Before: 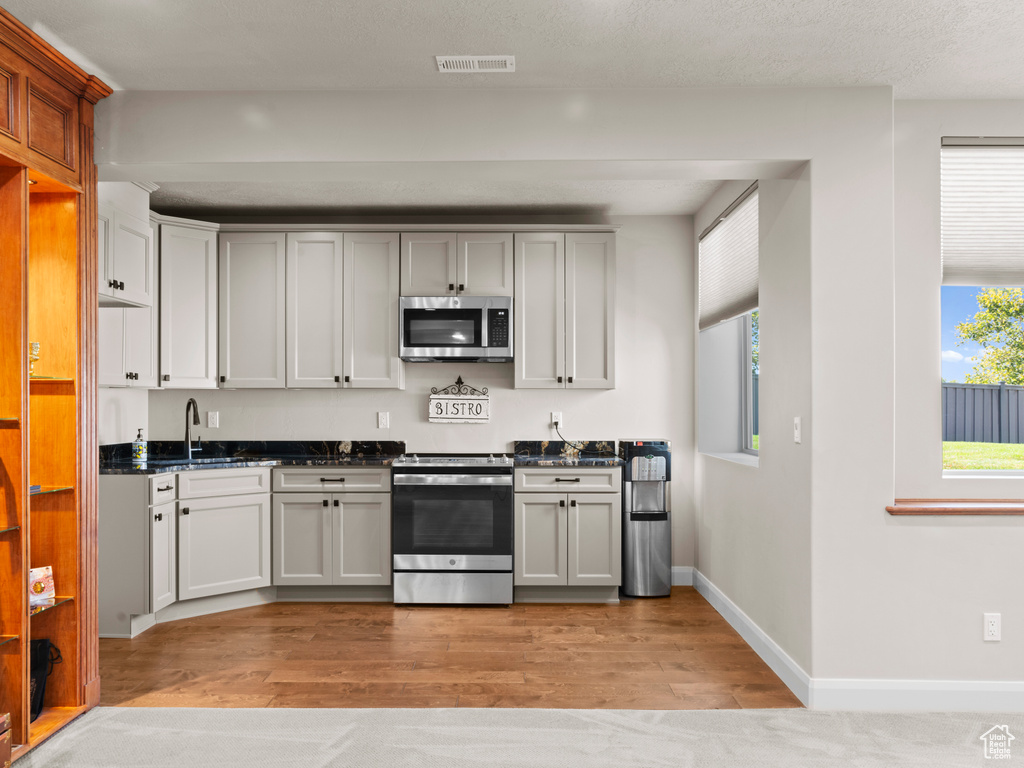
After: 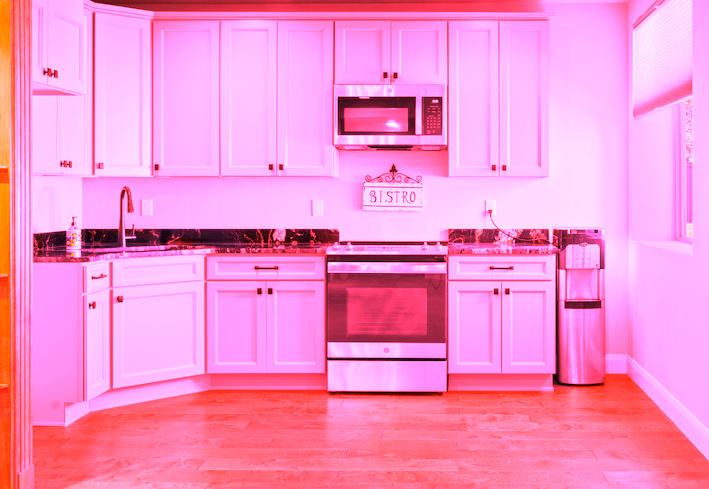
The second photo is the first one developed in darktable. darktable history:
white balance: red 4.26, blue 1.802
crop: left 6.488%, top 27.668%, right 24.183%, bottom 8.656%
